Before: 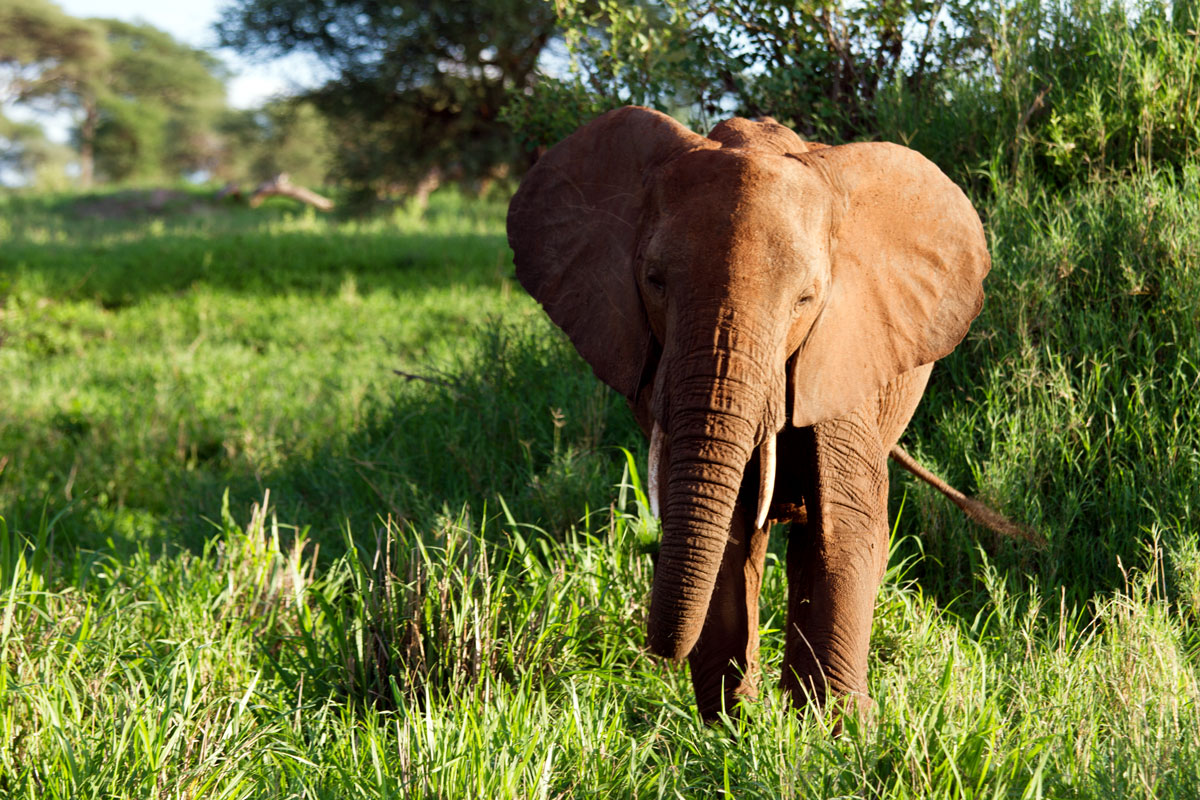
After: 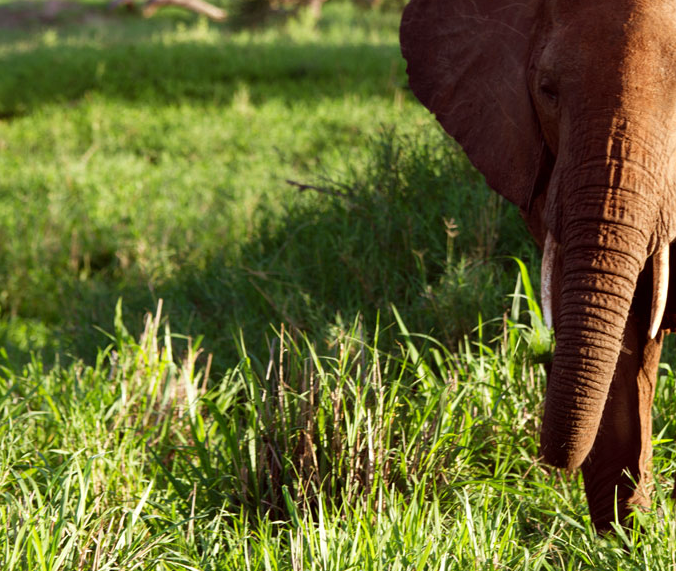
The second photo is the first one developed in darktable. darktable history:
tone equalizer: on, module defaults
color balance: mode lift, gamma, gain (sRGB), lift [1, 1.049, 1, 1]
crop: left 8.966%, top 23.852%, right 34.699%, bottom 4.703%
